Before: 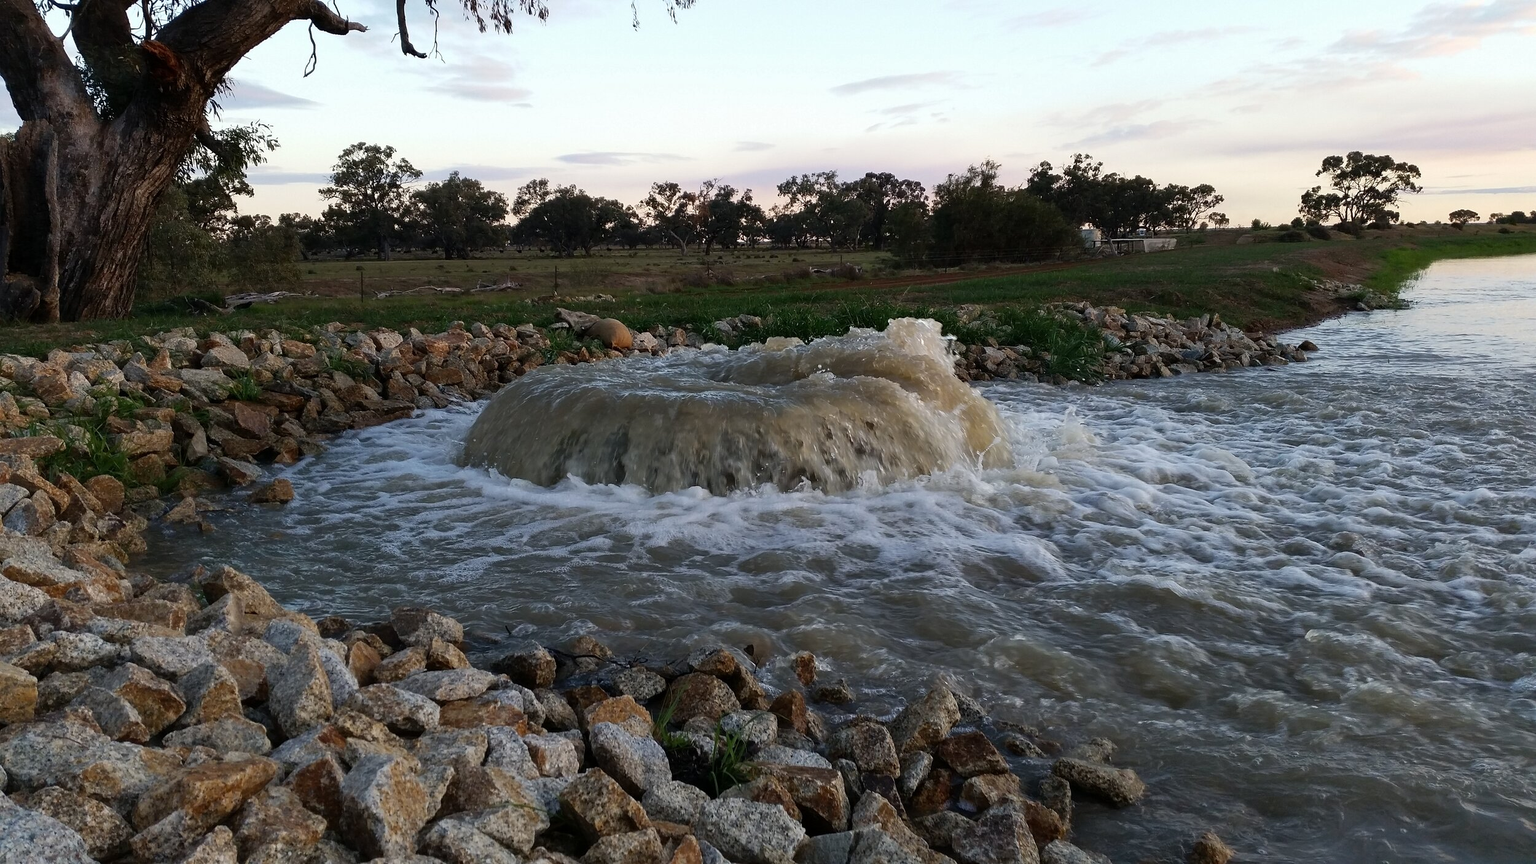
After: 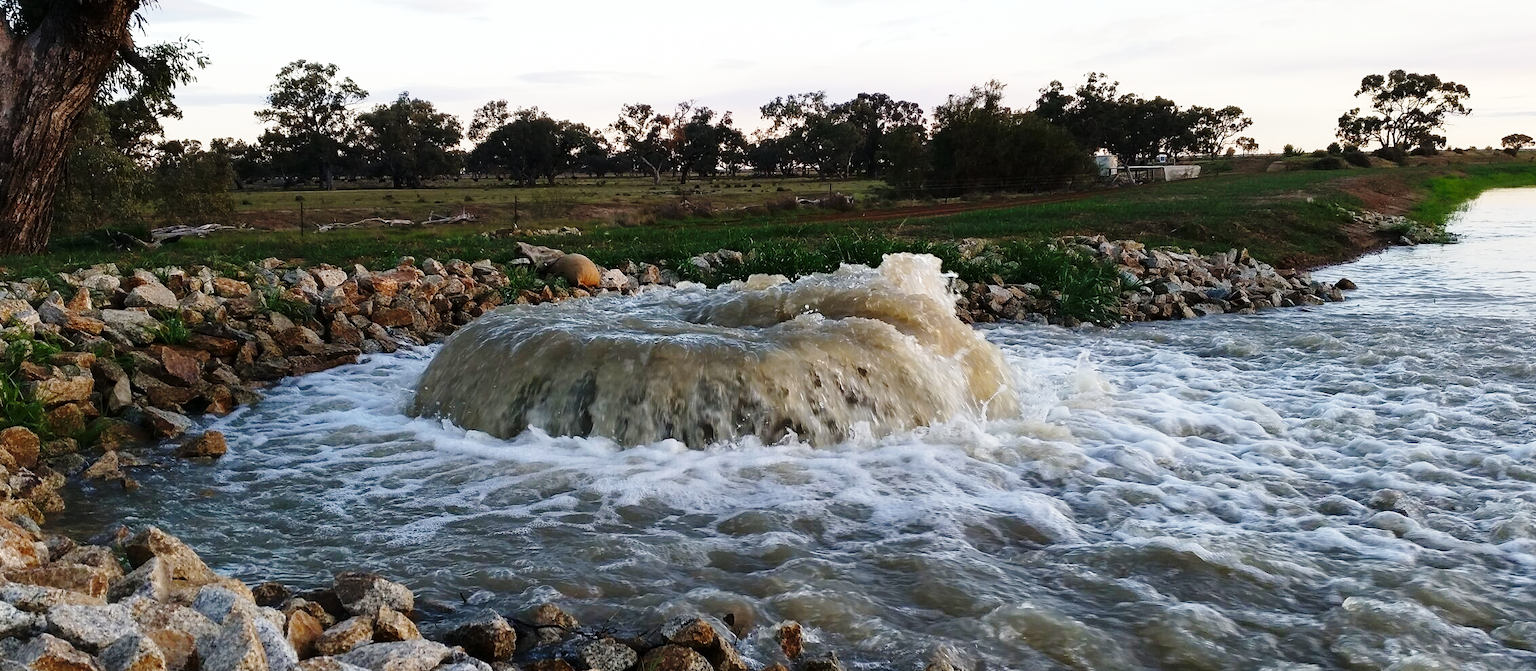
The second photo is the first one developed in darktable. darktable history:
base curve: curves: ch0 [(0, 0) (0.028, 0.03) (0.121, 0.232) (0.46, 0.748) (0.859, 0.968) (1, 1)], preserve colors none
crop: left 5.774%, top 10.267%, right 3.561%, bottom 19.204%
